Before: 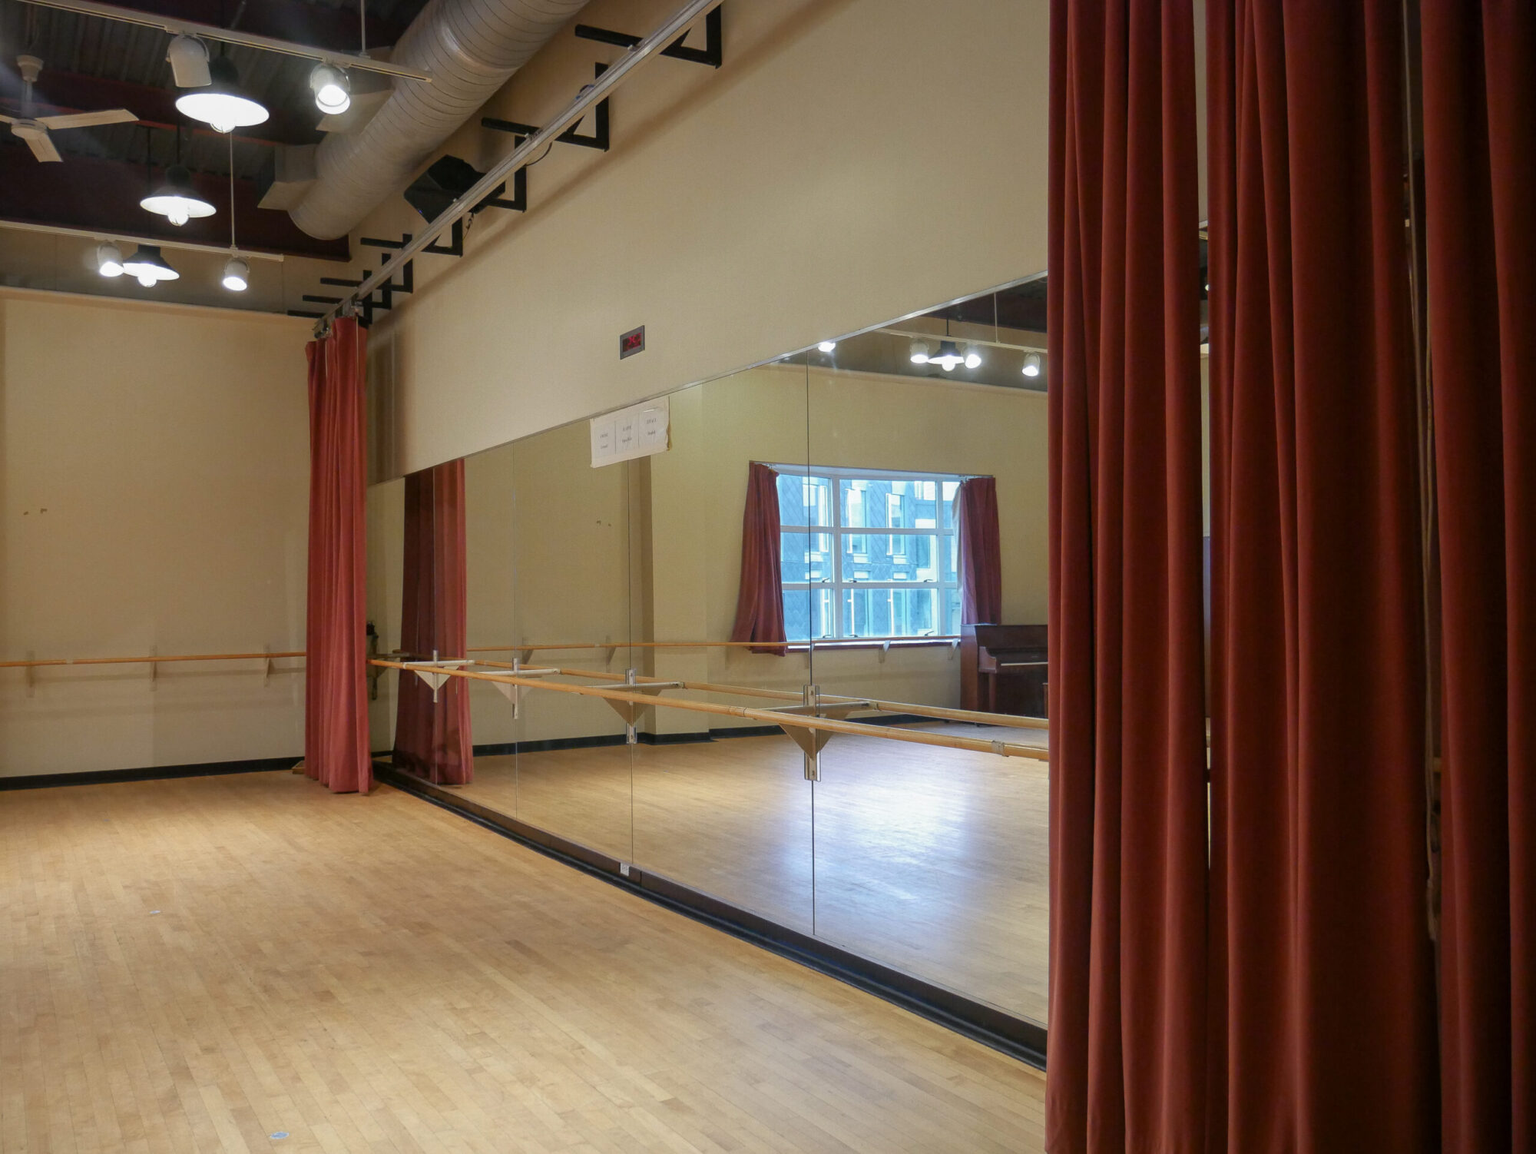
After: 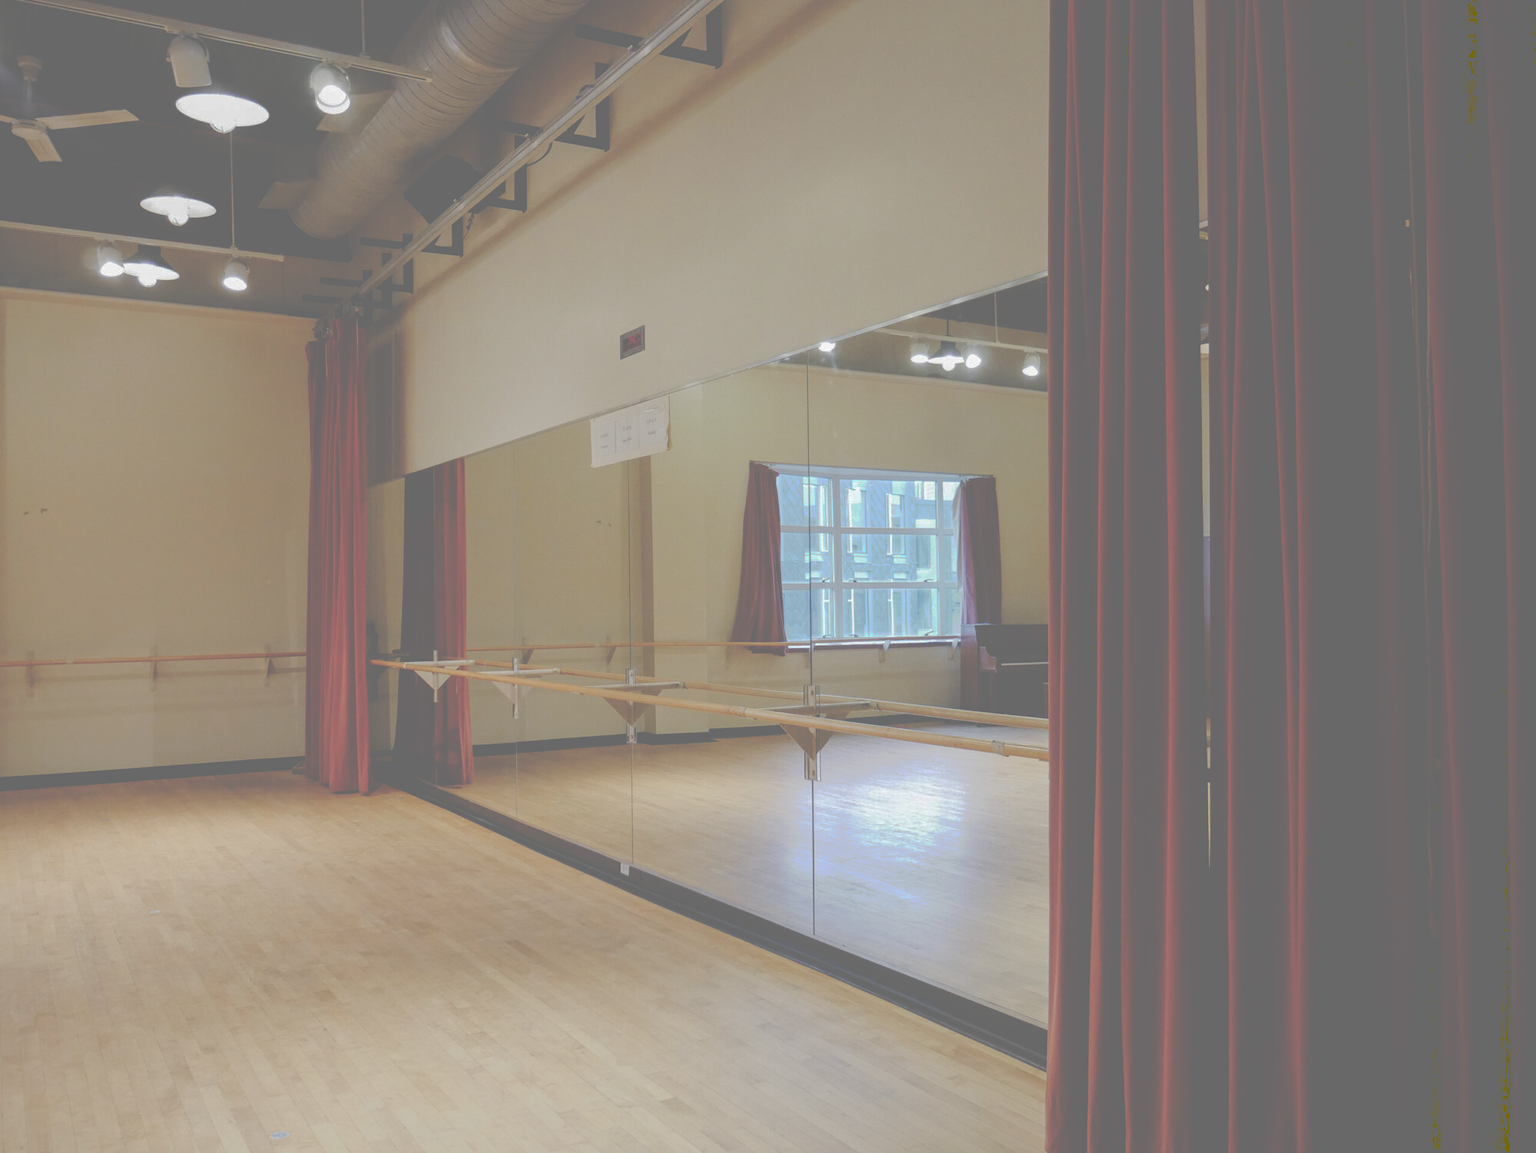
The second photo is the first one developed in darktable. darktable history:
tone curve: curves: ch0 [(0, 0) (0.003, 0.439) (0.011, 0.439) (0.025, 0.439) (0.044, 0.439) (0.069, 0.439) (0.1, 0.439) (0.136, 0.44) (0.177, 0.444) (0.224, 0.45) (0.277, 0.462) (0.335, 0.487) (0.399, 0.528) (0.468, 0.577) (0.543, 0.621) (0.623, 0.669) (0.709, 0.715) (0.801, 0.764) (0.898, 0.804) (1, 1)], preserve colors none
